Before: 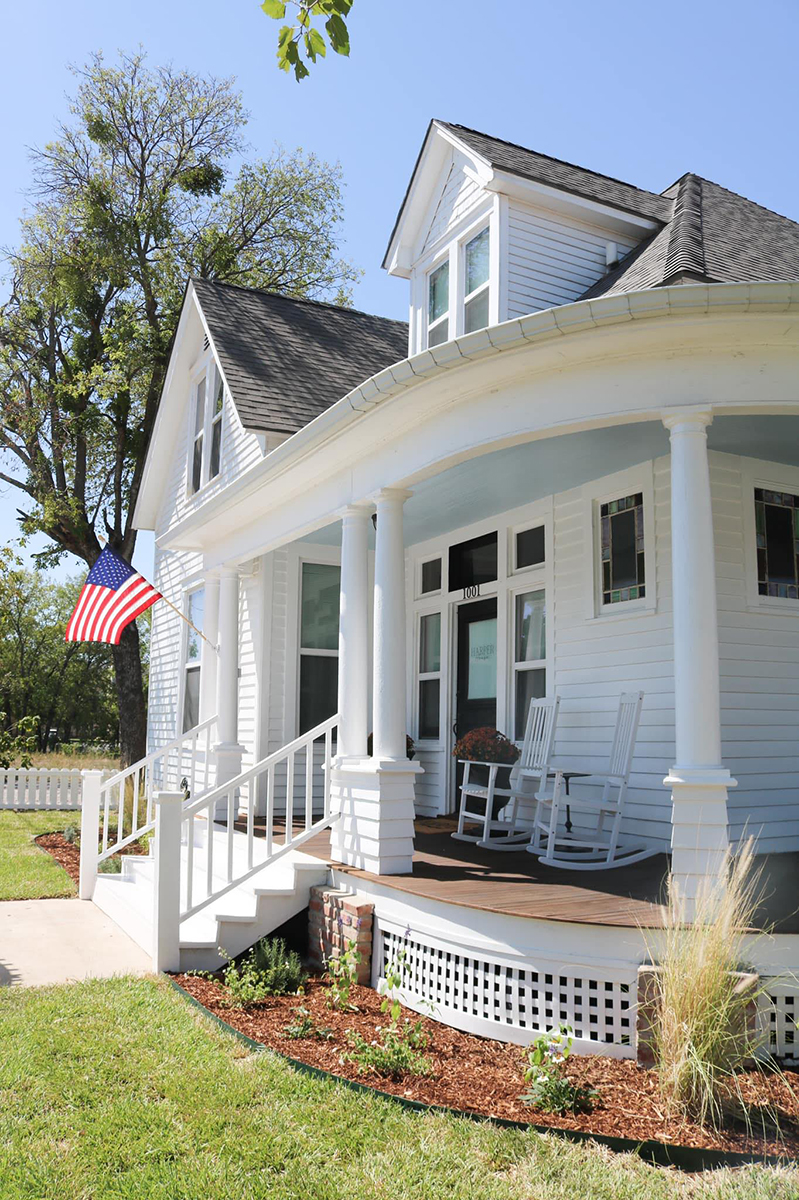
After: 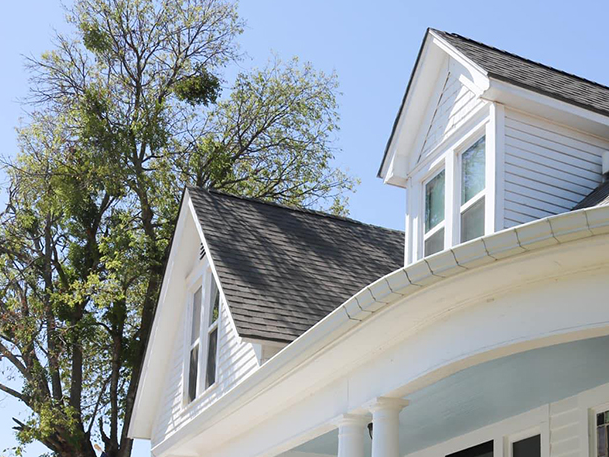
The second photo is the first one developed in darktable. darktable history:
tone equalizer: on, module defaults
crop: left 0.579%, top 7.627%, right 23.167%, bottom 54.275%
